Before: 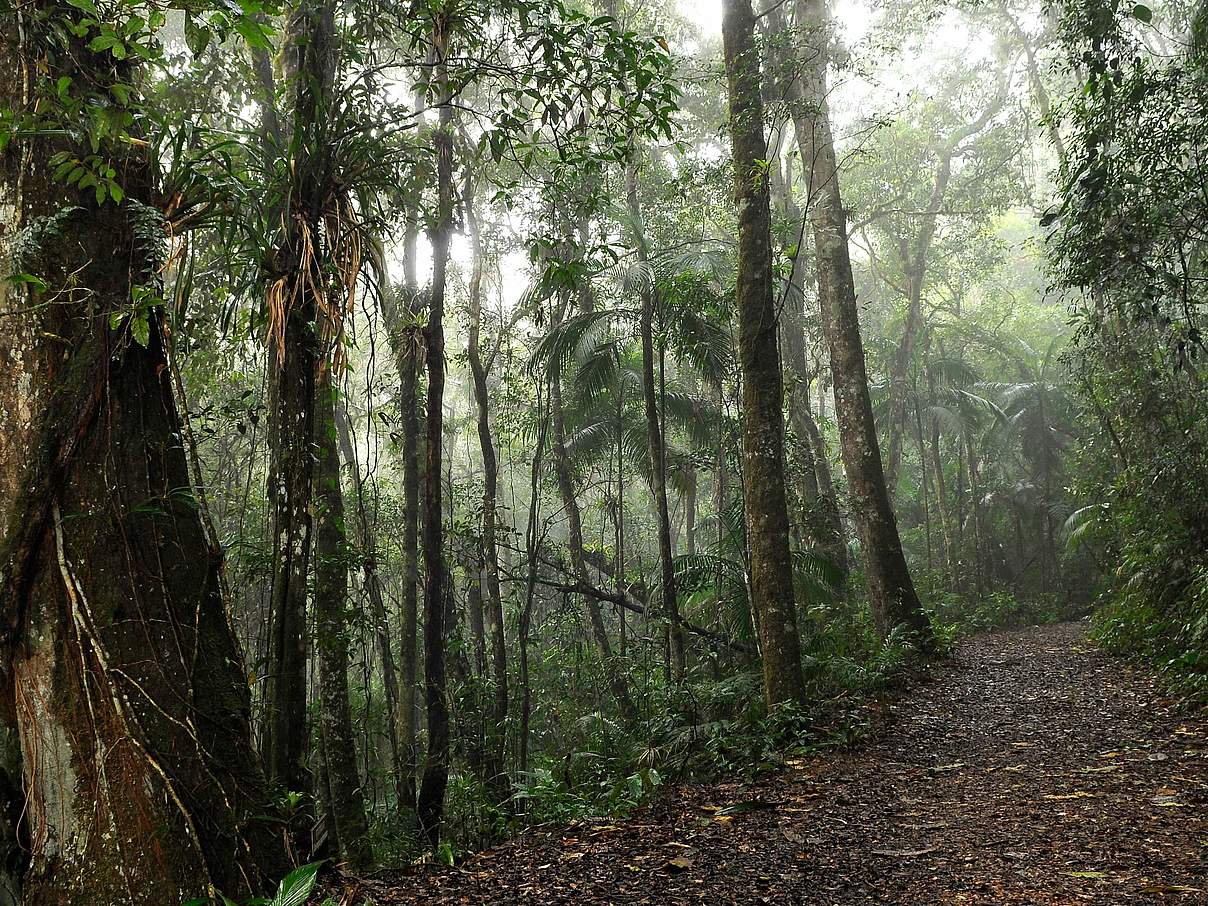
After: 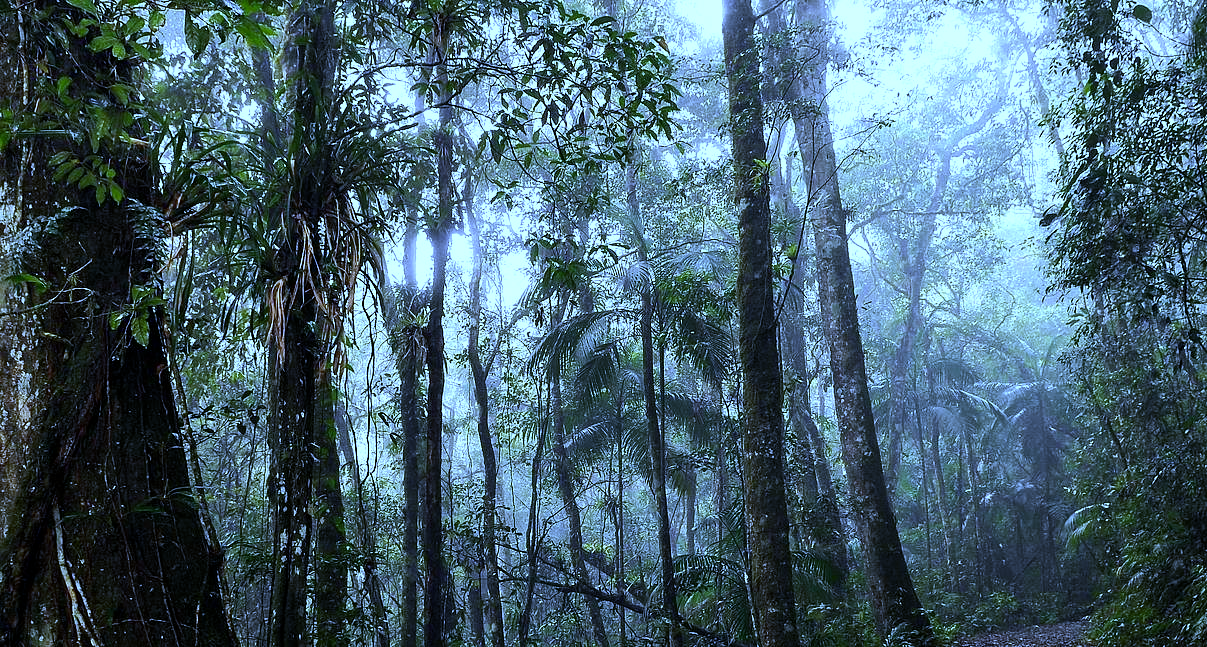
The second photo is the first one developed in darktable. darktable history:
crop: bottom 28.576%
white balance: red 0.766, blue 1.537
tone equalizer: -8 EV -0.417 EV, -7 EV -0.389 EV, -6 EV -0.333 EV, -5 EV -0.222 EV, -3 EV 0.222 EV, -2 EV 0.333 EV, -1 EV 0.389 EV, +0 EV 0.417 EV, edges refinement/feathering 500, mask exposure compensation -1.57 EV, preserve details no
exposure: black level correction 0.001, exposure -0.2 EV, compensate highlight preservation false
